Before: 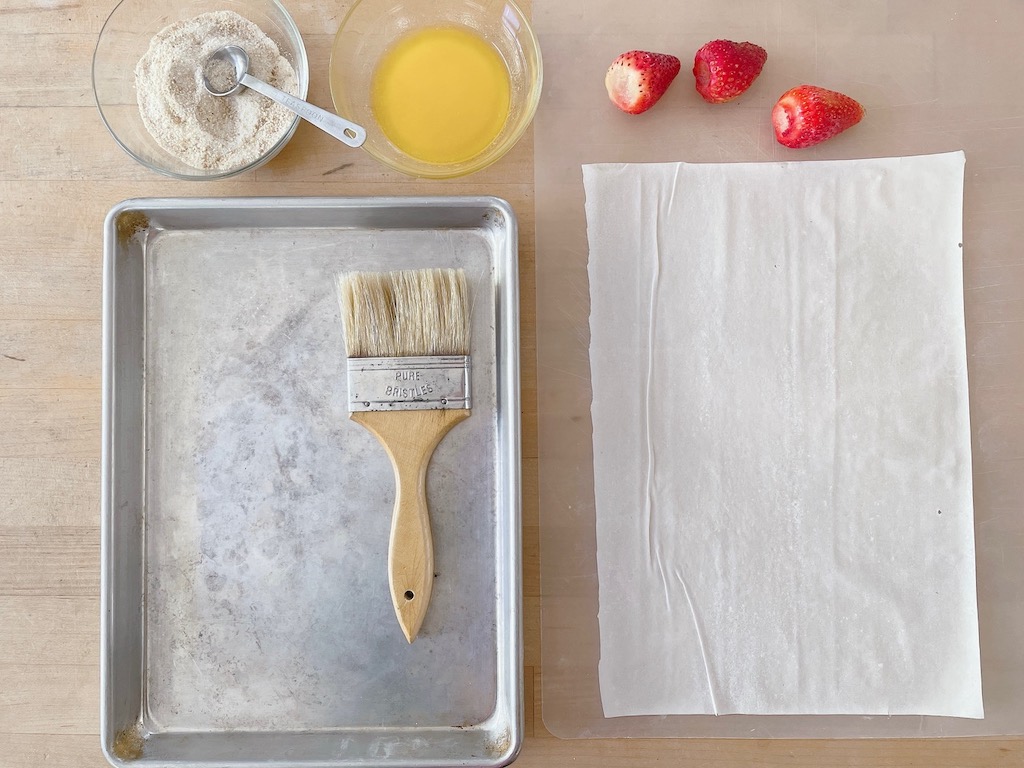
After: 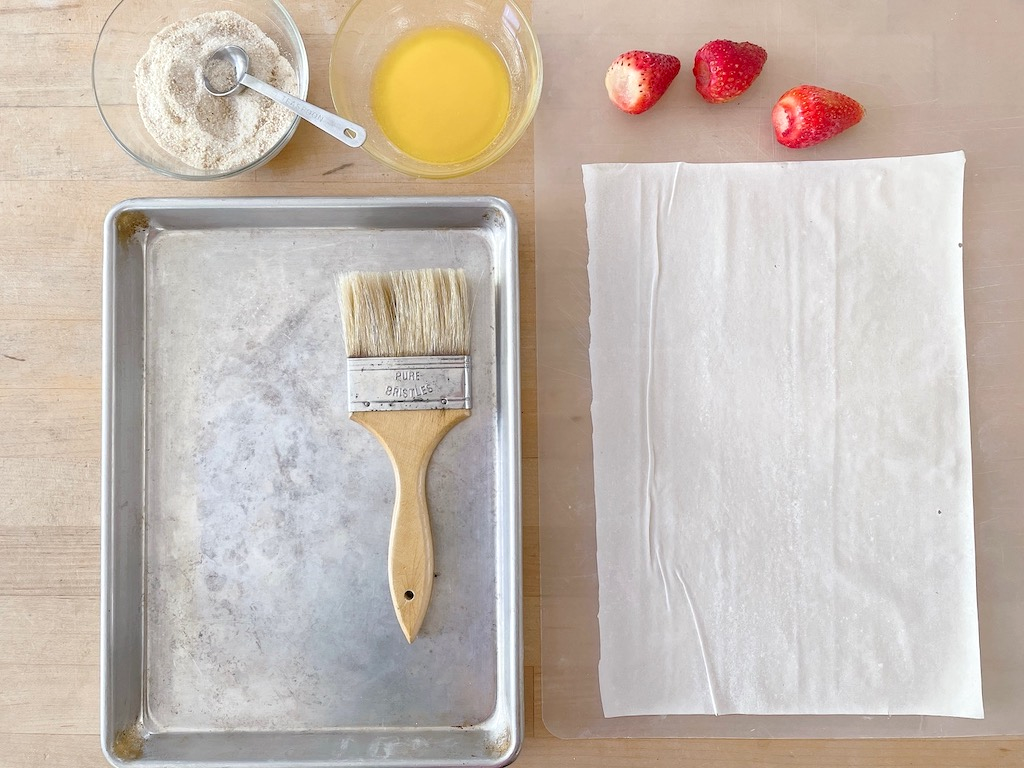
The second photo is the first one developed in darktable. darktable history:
exposure: black level correction 0.003, exposure 0.147 EV, compensate highlight preservation false
